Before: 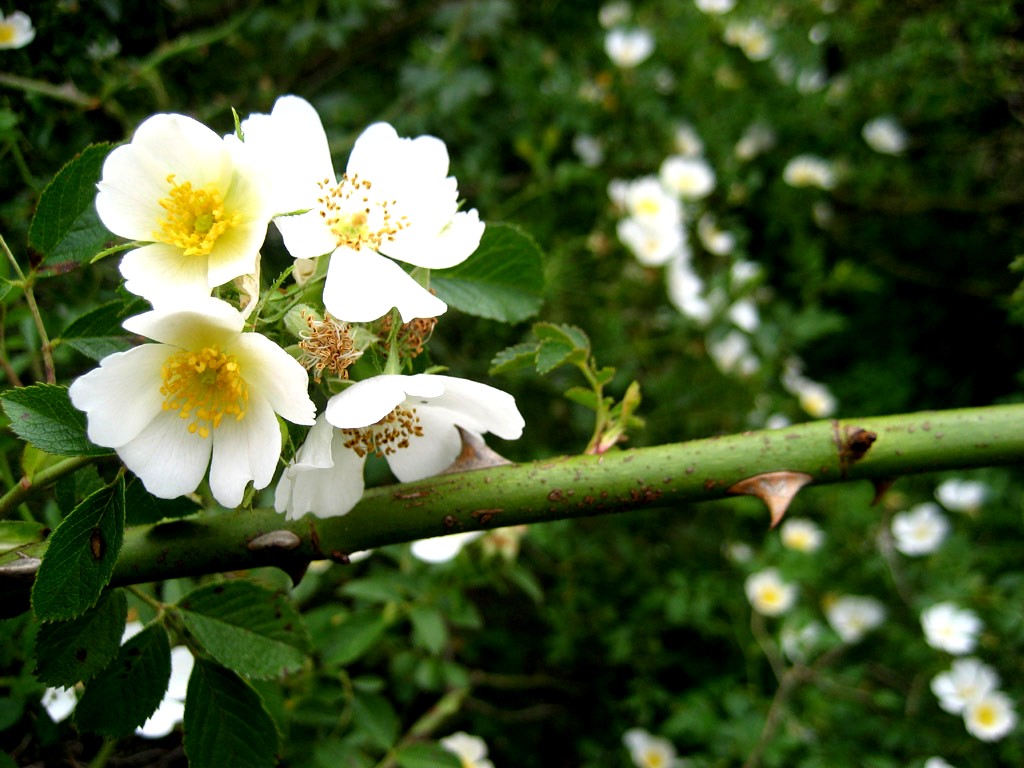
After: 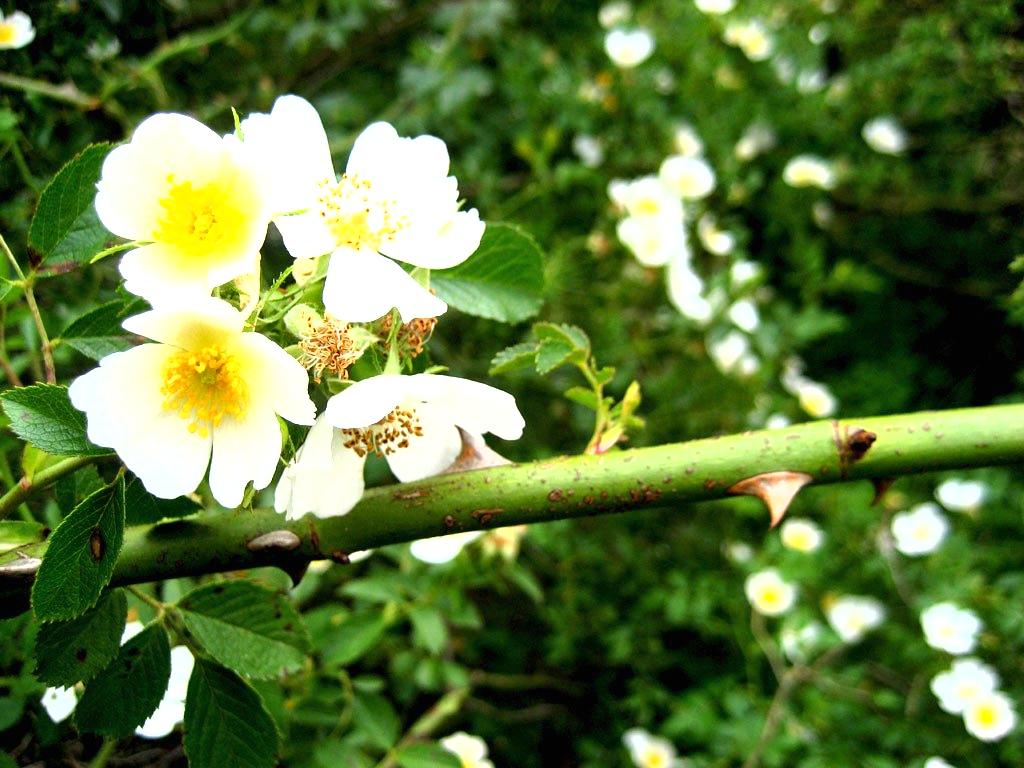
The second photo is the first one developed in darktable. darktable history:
exposure: black level correction 0, exposure 1.199 EV, compensate highlight preservation false
shadows and highlights: shadows 20.19, highlights -20.91, soften with gaussian
